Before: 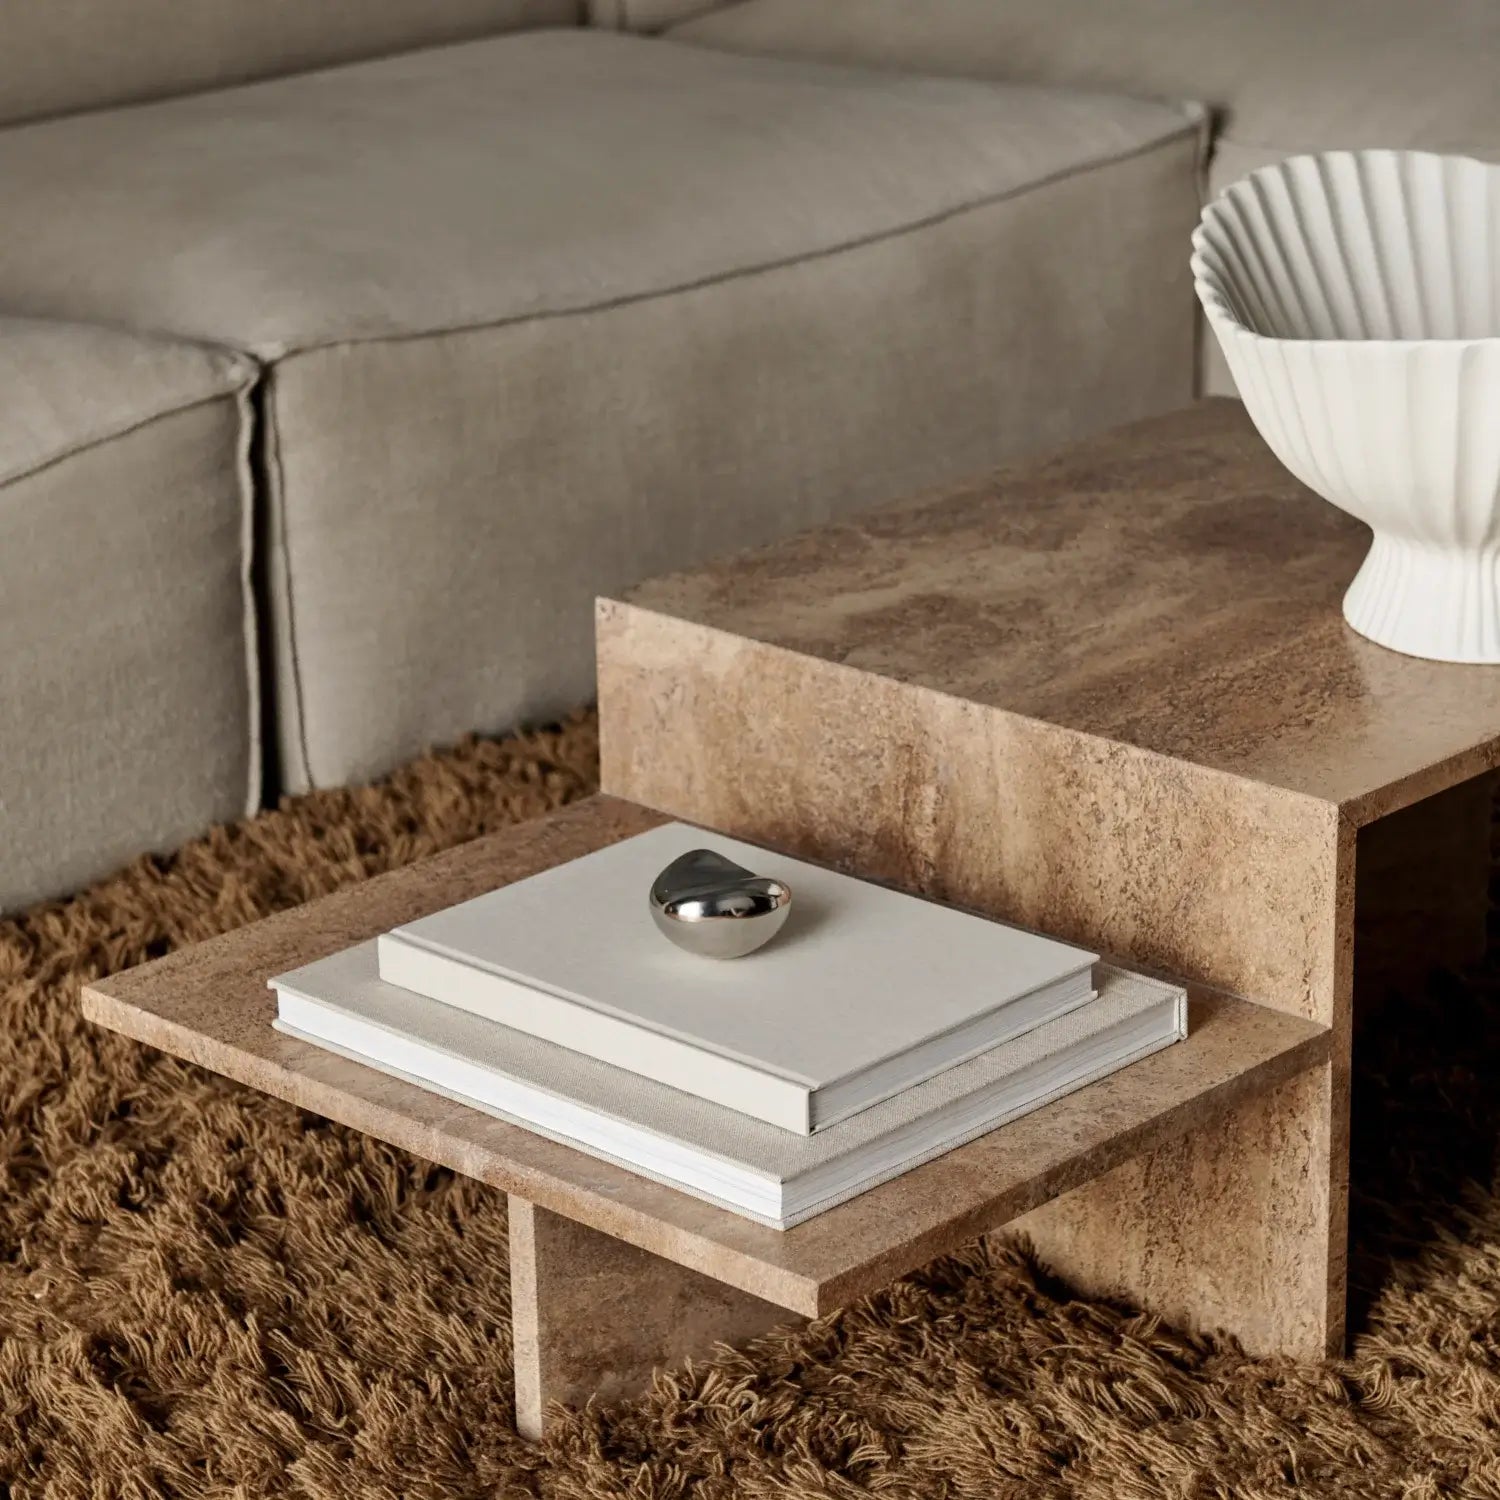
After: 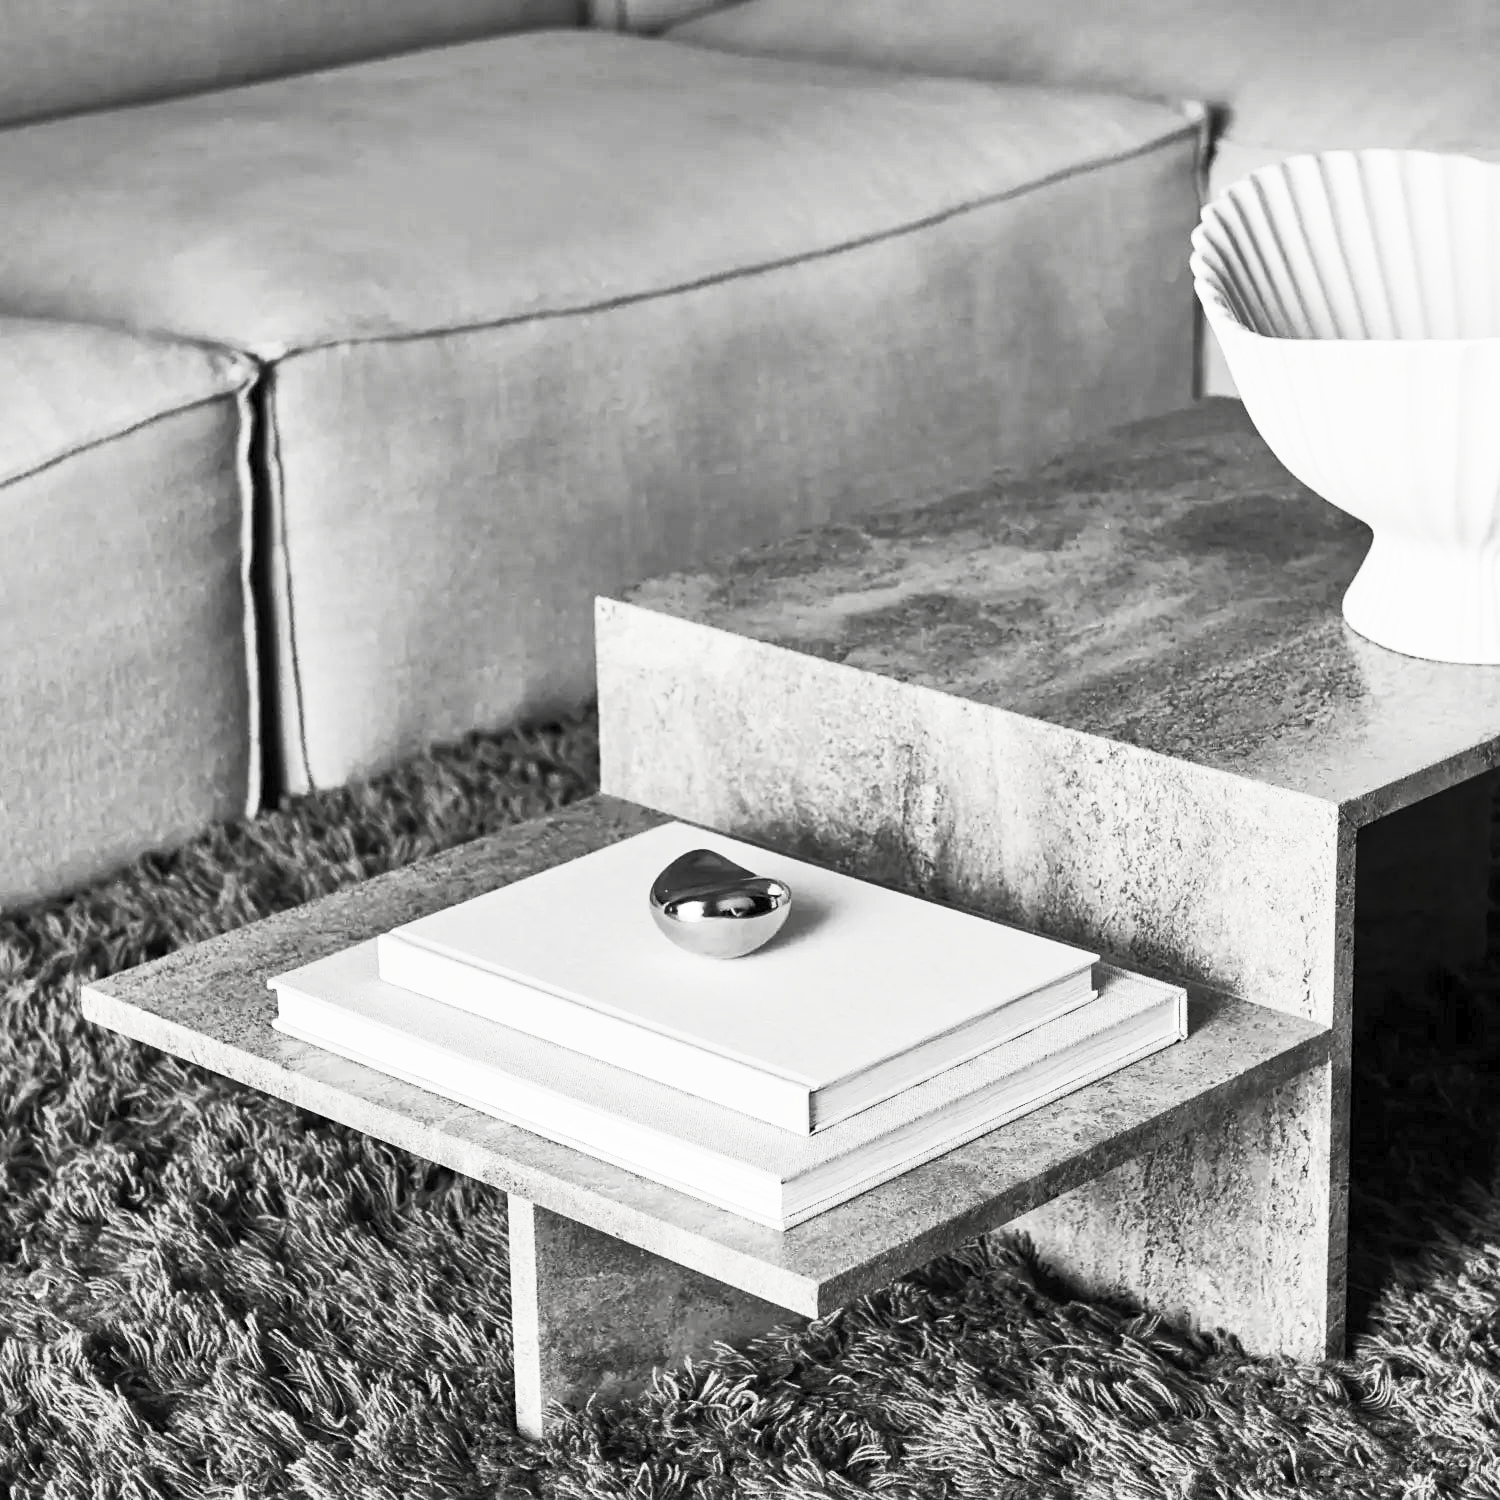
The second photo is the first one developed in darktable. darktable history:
contrast brightness saturation: contrast 0.534, brightness 0.48, saturation -0.981
sharpen: amount 0.213
